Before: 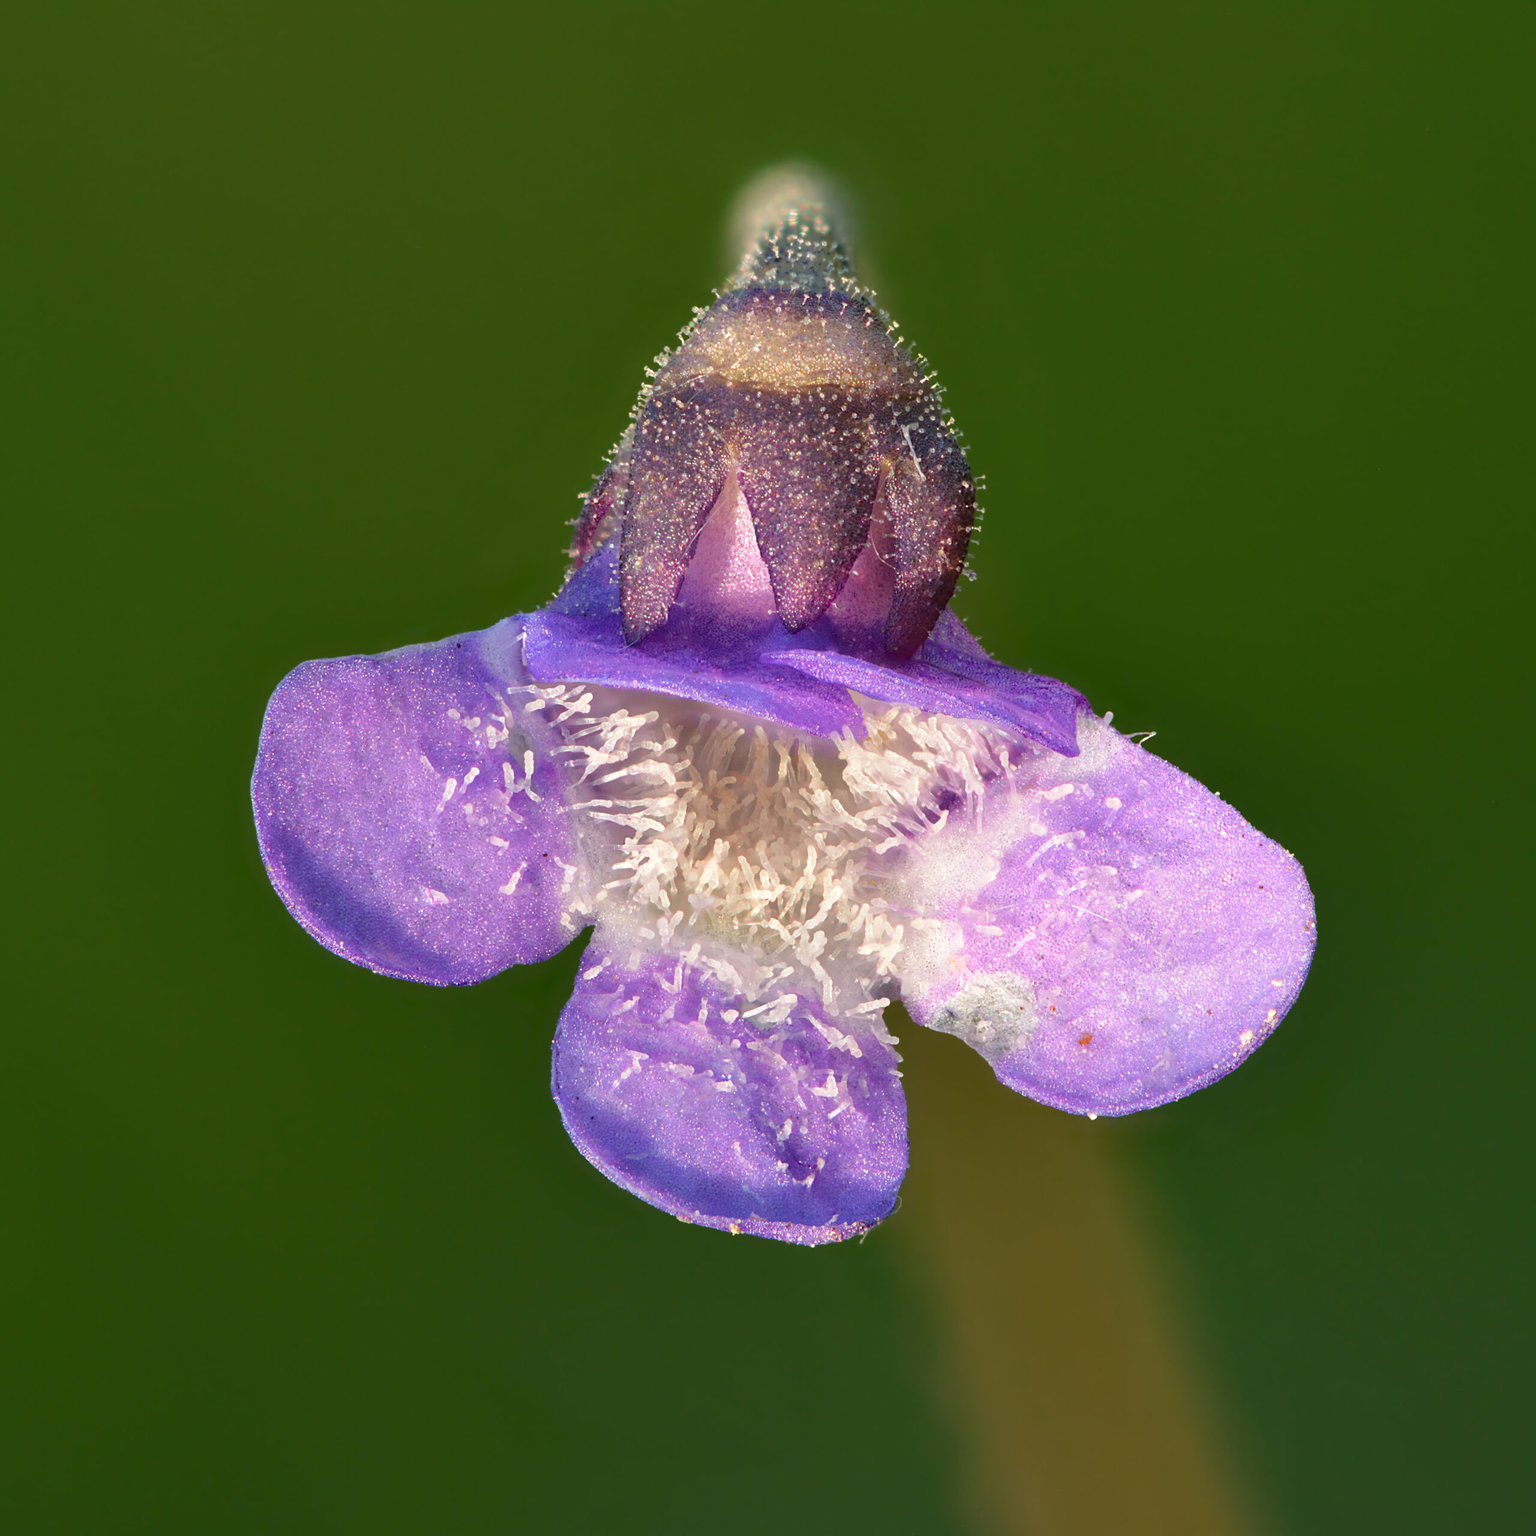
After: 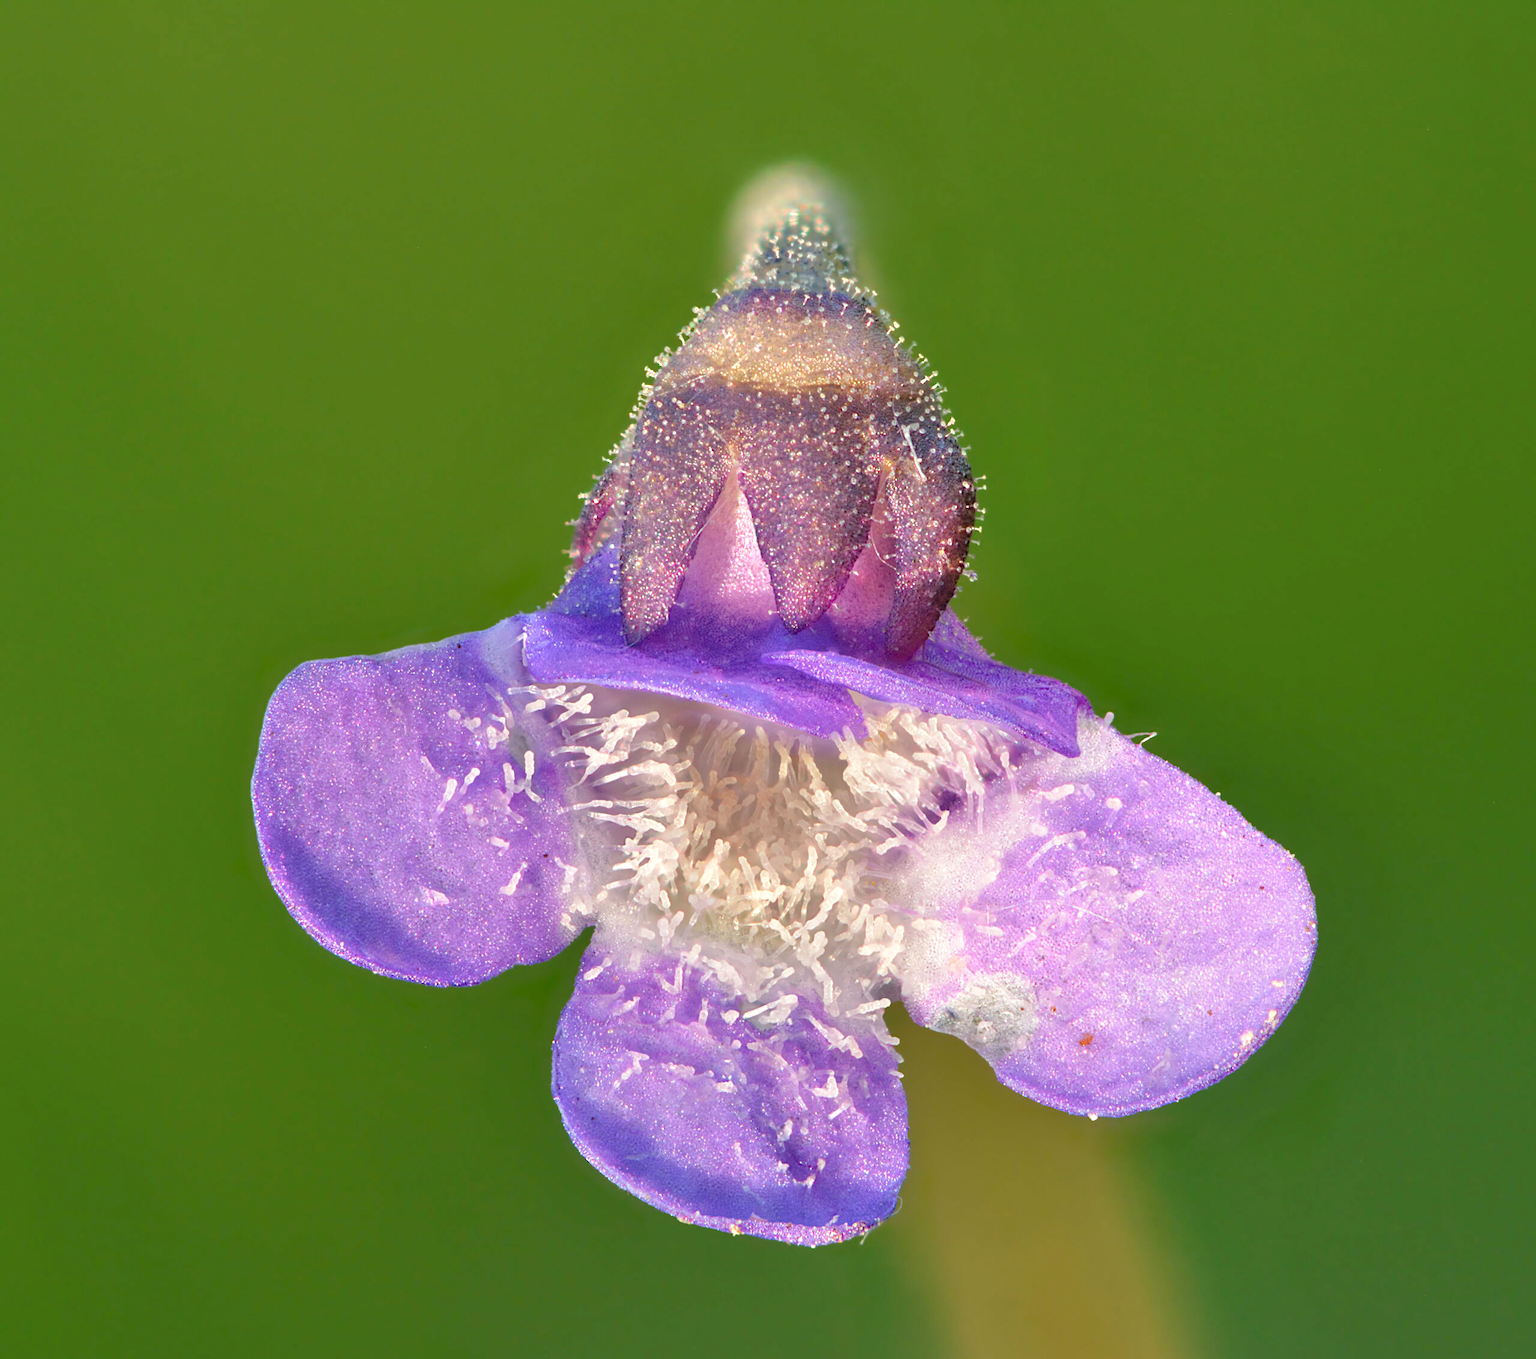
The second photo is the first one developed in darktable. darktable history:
crop and rotate: top 0%, bottom 11.49%
tone equalizer: -7 EV 0.15 EV, -6 EV 0.6 EV, -5 EV 1.15 EV, -4 EV 1.33 EV, -3 EV 1.15 EV, -2 EV 0.6 EV, -1 EV 0.15 EV, mask exposure compensation -0.5 EV
